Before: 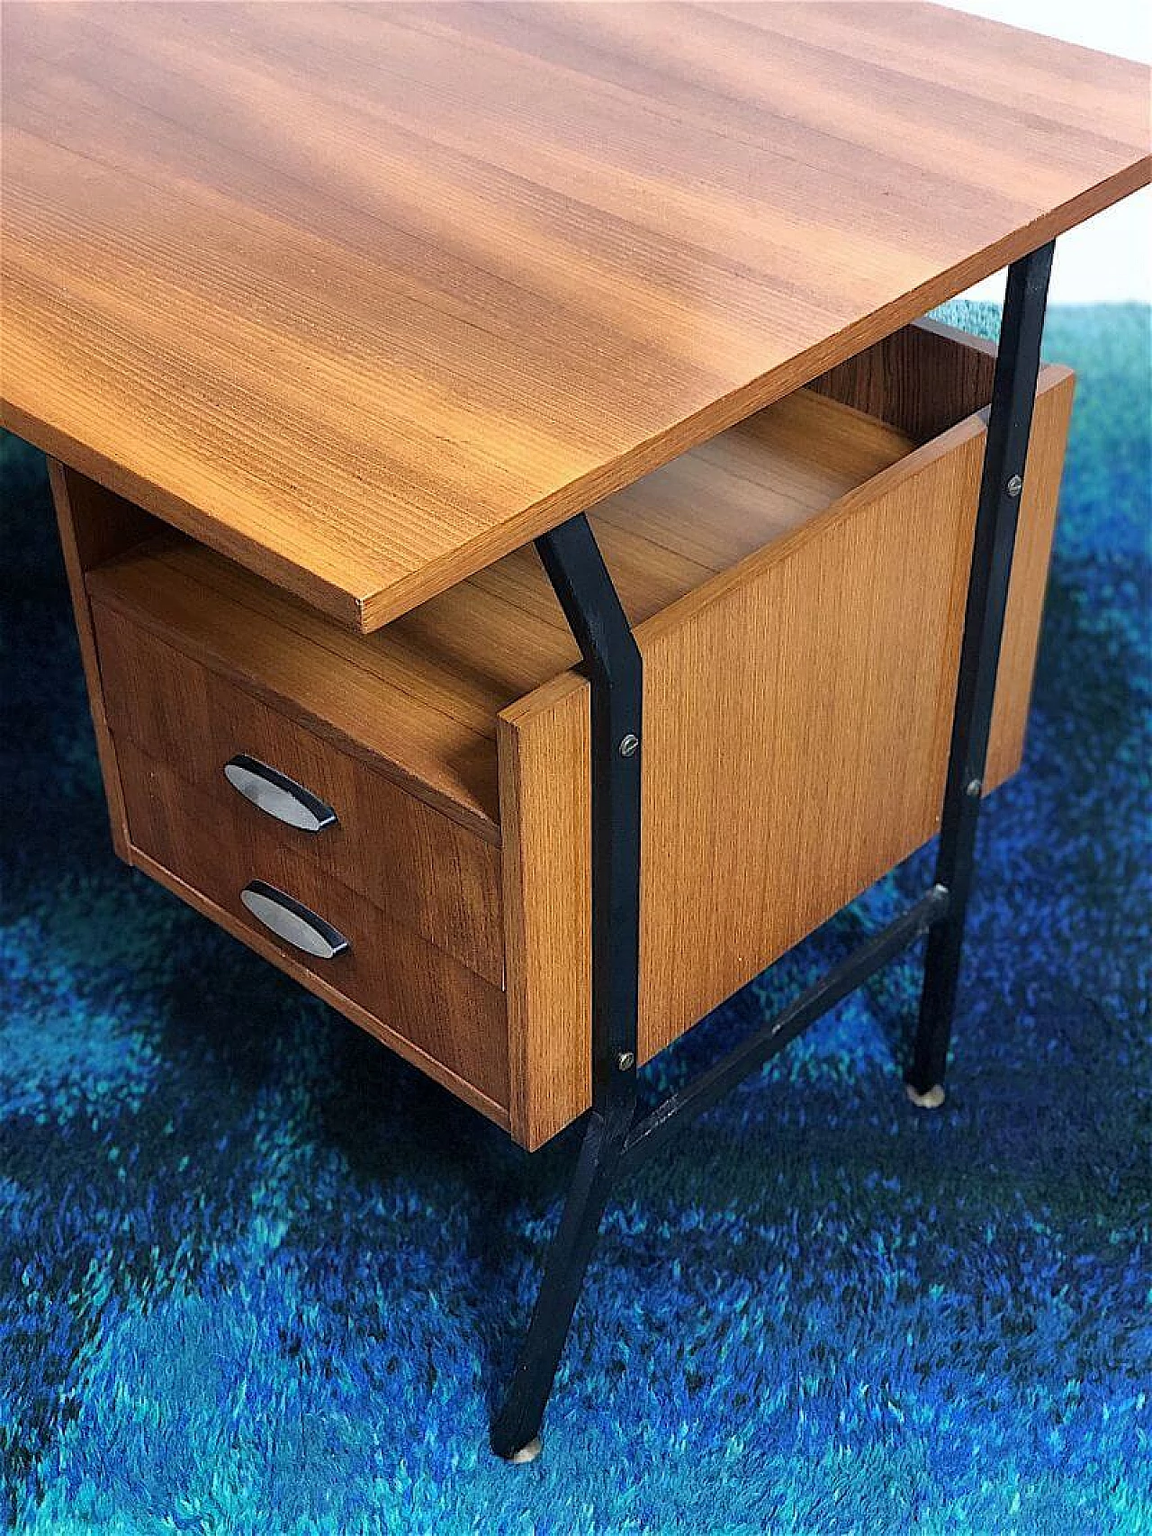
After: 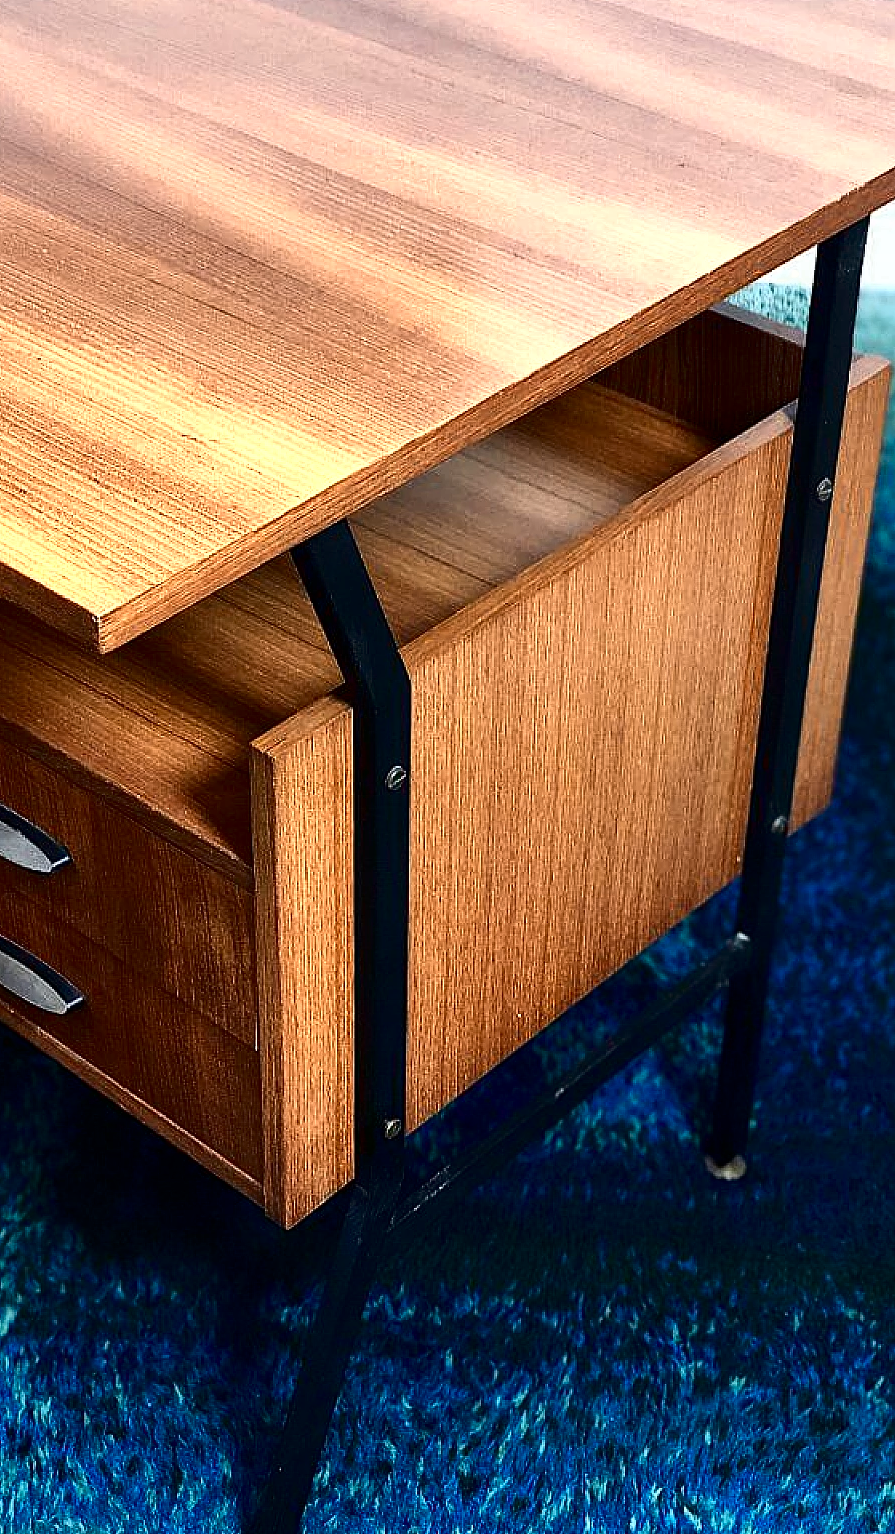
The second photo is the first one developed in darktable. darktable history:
crop and rotate: left 23.715%, top 2.979%, right 6.311%, bottom 7.082%
color zones: curves: ch0 [(0.018, 0.548) (0.224, 0.64) (0.425, 0.447) (0.675, 0.575) (0.732, 0.579)]; ch1 [(0.066, 0.487) (0.25, 0.5) (0.404, 0.43) (0.75, 0.421) (0.956, 0.421)]; ch2 [(0.044, 0.561) (0.215, 0.465) (0.399, 0.544) (0.465, 0.548) (0.614, 0.447) (0.724, 0.43) (0.882, 0.623) (0.956, 0.632)]
contrast brightness saturation: contrast 0.237, brightness -0.221, saturation 0.136
